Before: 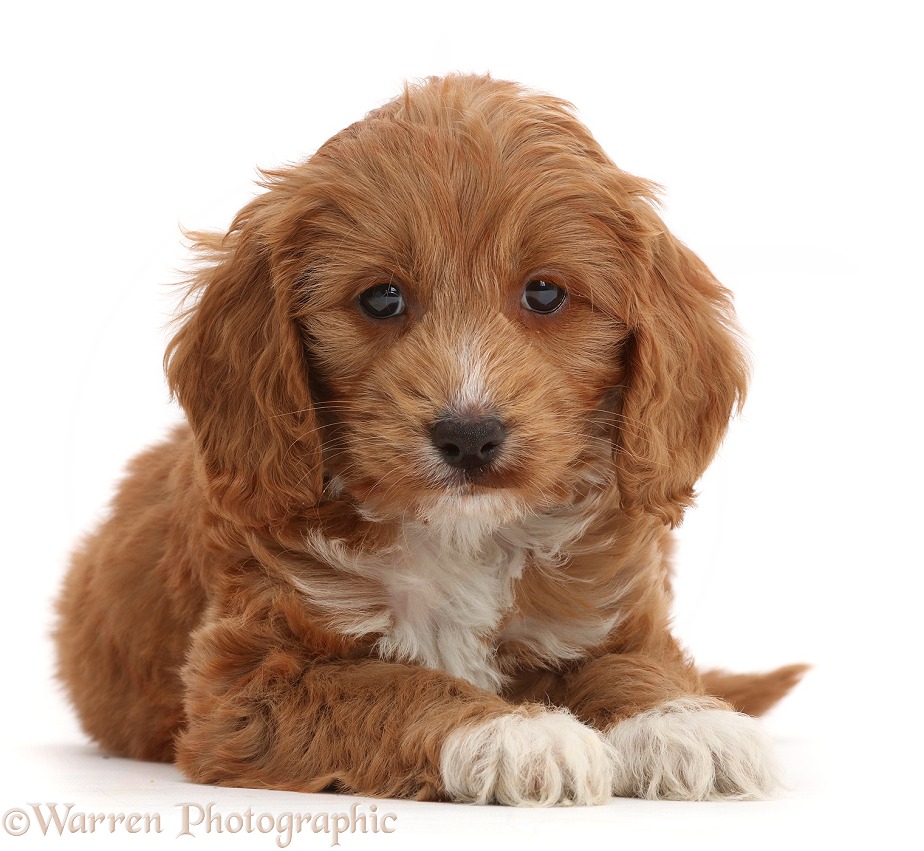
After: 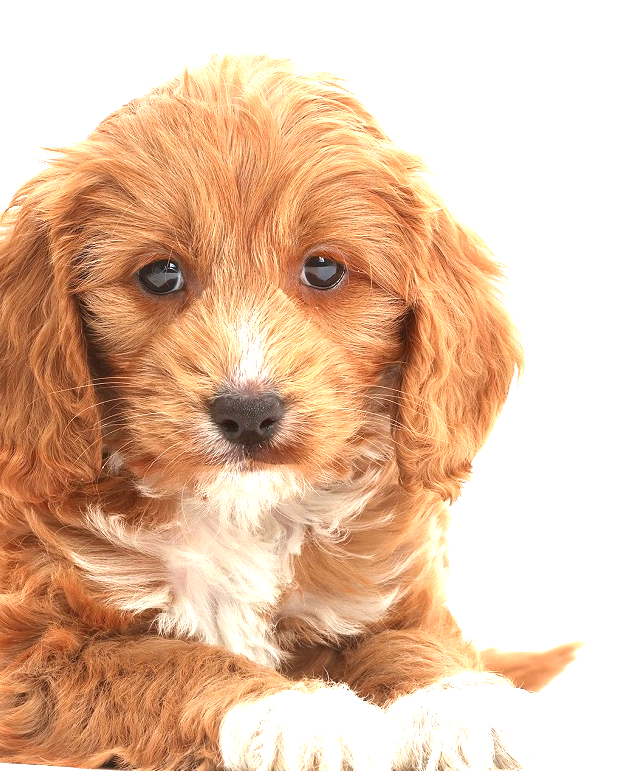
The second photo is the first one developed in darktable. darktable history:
exposure: black level correction 0, exposure 1.465 EV, compensate exposure bias true, compensate highlight preservation false
crop and rotate: left 23.991%, top 2.868%, right 6.499%, bottom 6.482%
